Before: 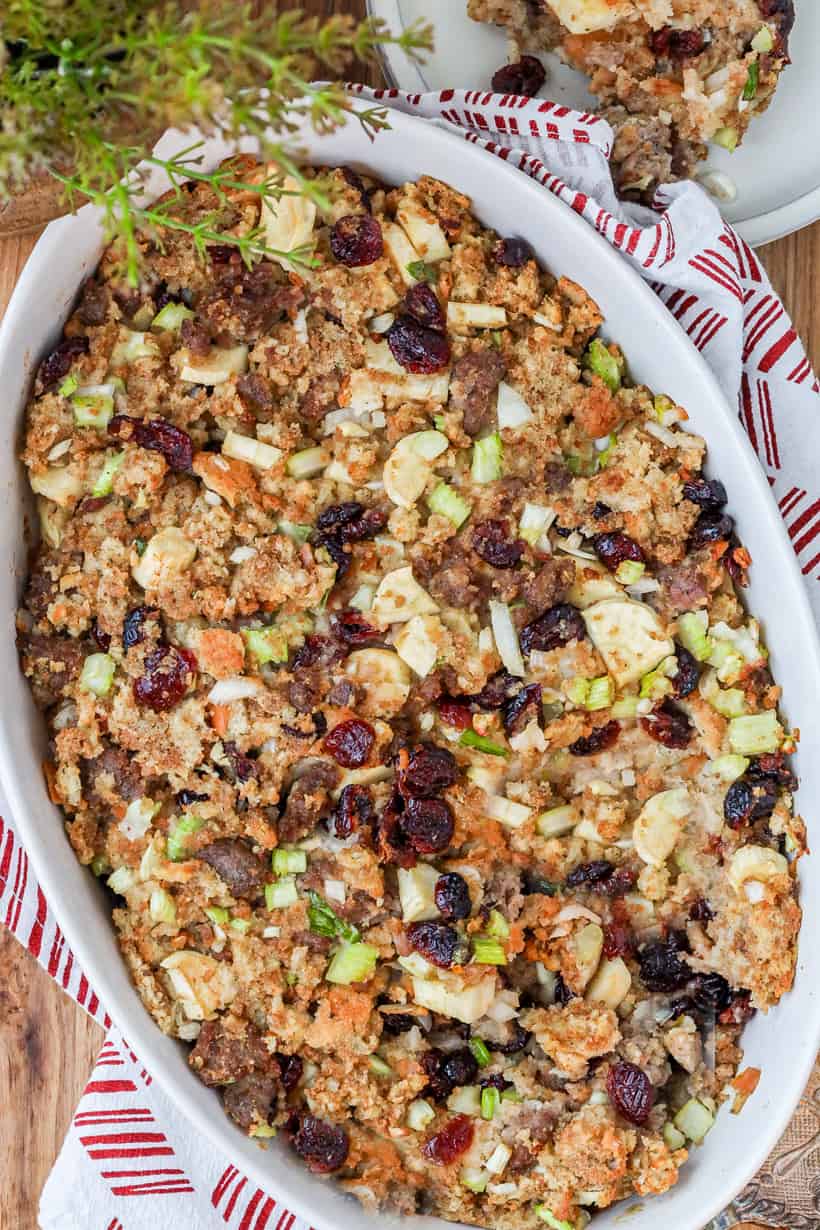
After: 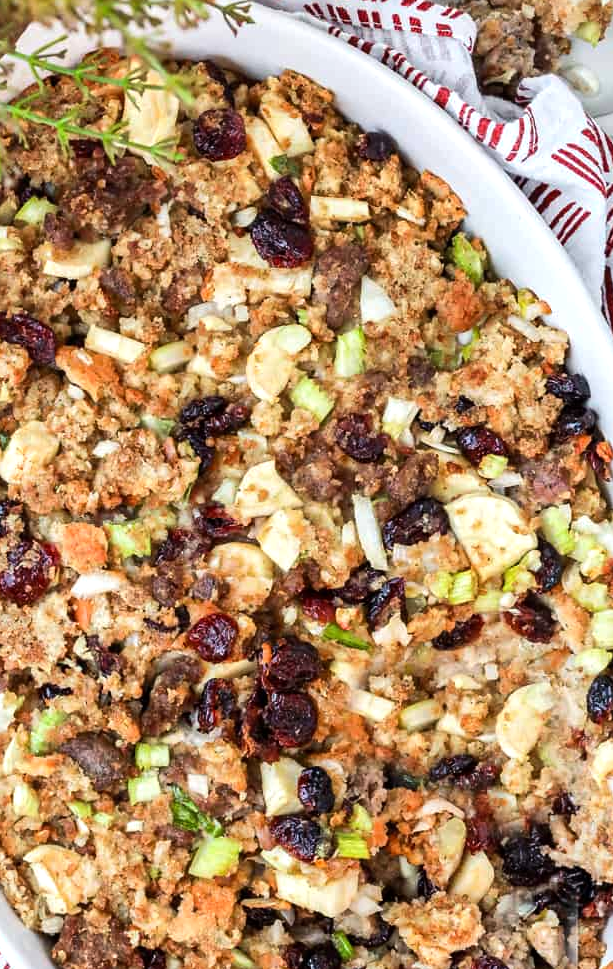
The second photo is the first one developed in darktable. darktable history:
crop: left 16.768%, top 8.653%, right 8.362%, bottom 12.485%
tone equalizer: -8 EV -0.417 EV, -7 EV -0.389 EV, -6 EV -0.333 EV, -5 EV -0.222 EV, -3 EV 0.222 EV, -2 EV 0.333 EV, -1 EV 0.389 EV, +0 EV 0.417 EV, edges refinement/feathering 500, mask exposure compensation -1.57 EV, preserve details no
